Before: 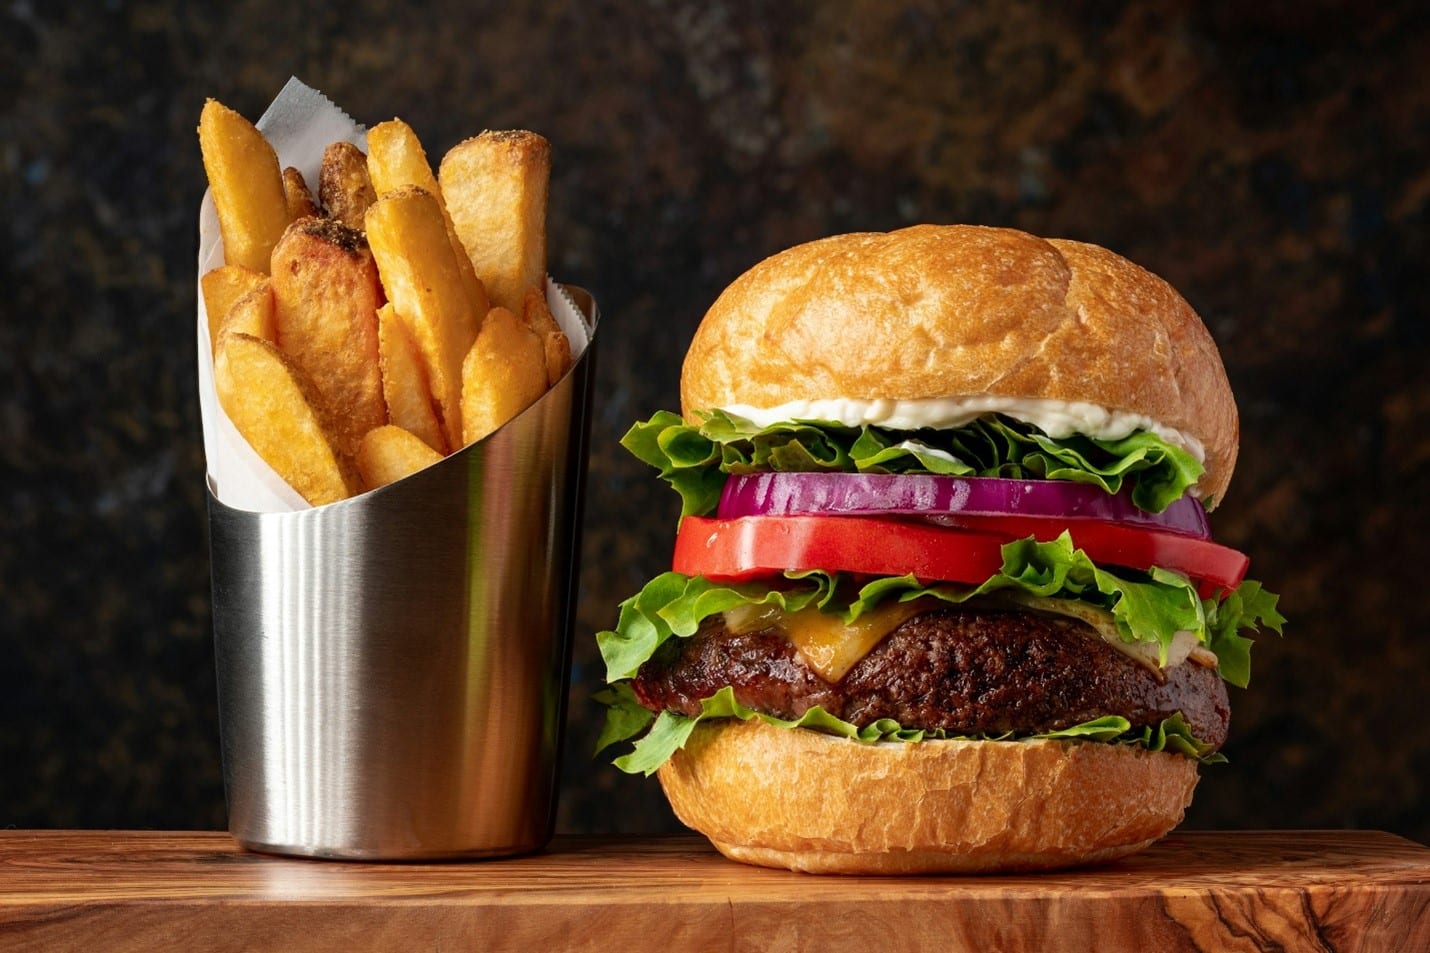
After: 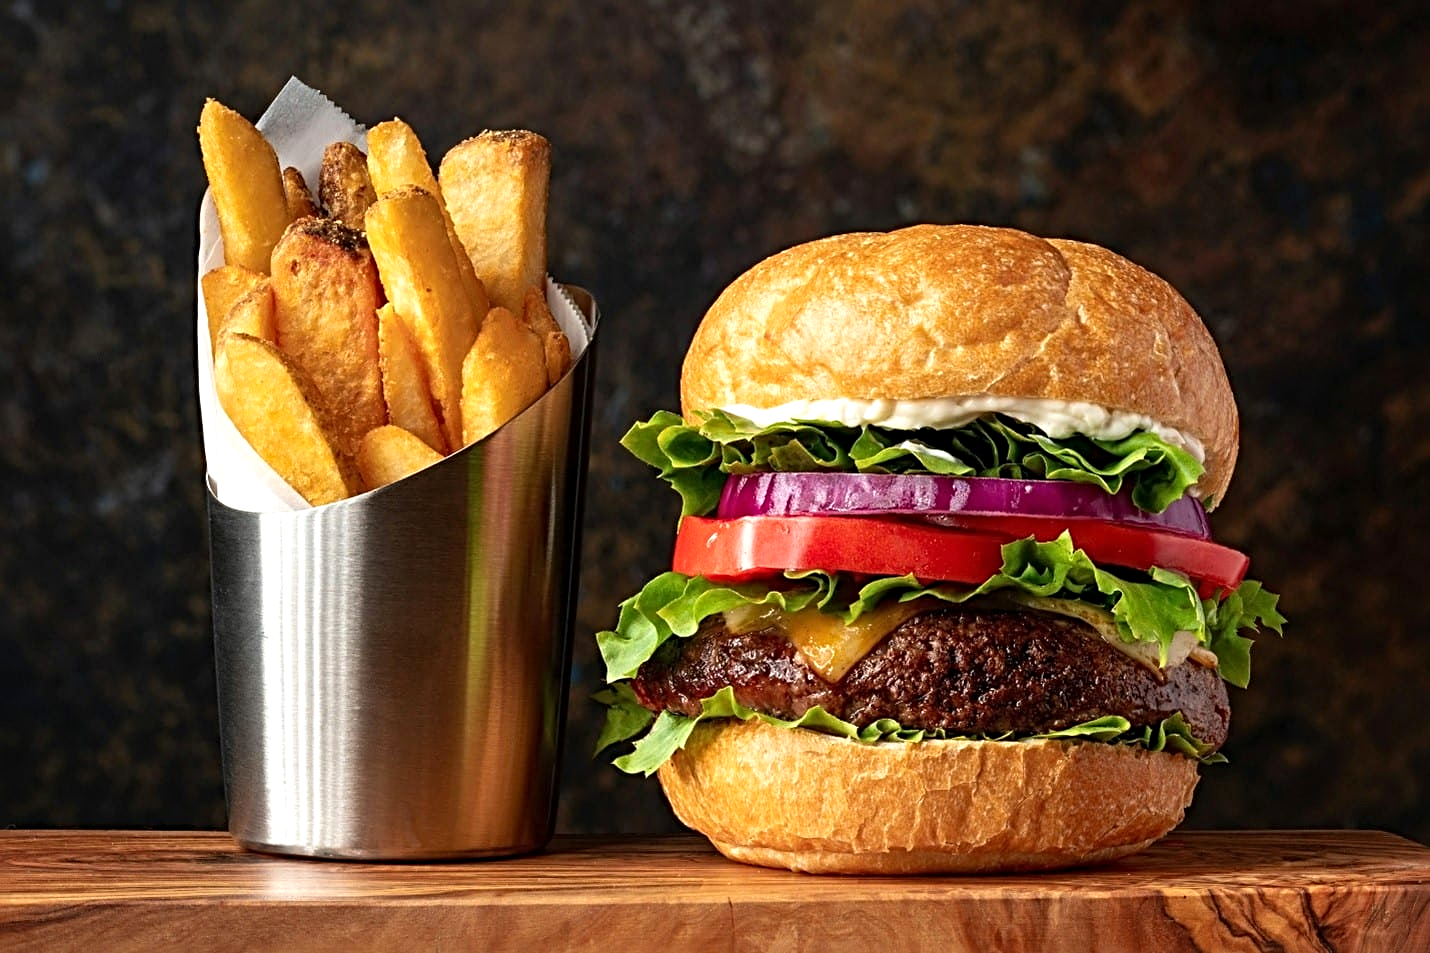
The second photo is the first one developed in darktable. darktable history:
tone equalizer: on, module defaults
sharpen: radius 4
exposure: exposure 0.3 EV, compensate highlight preservation false
